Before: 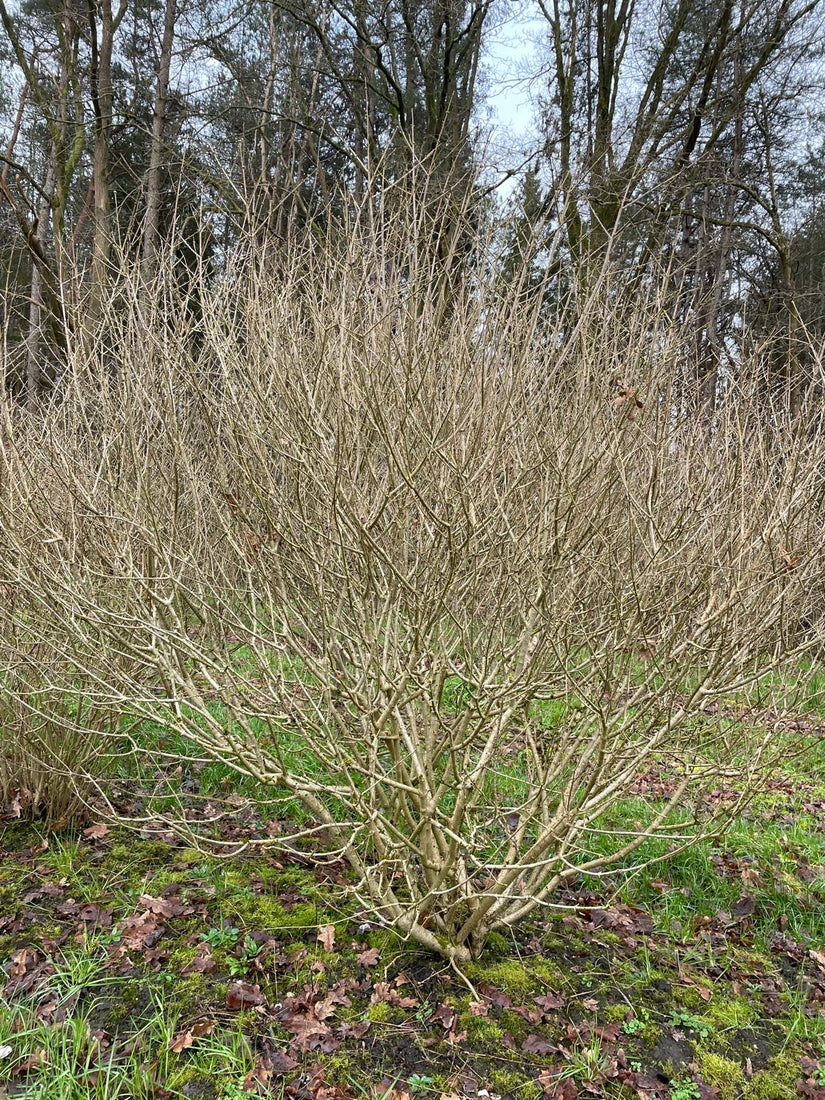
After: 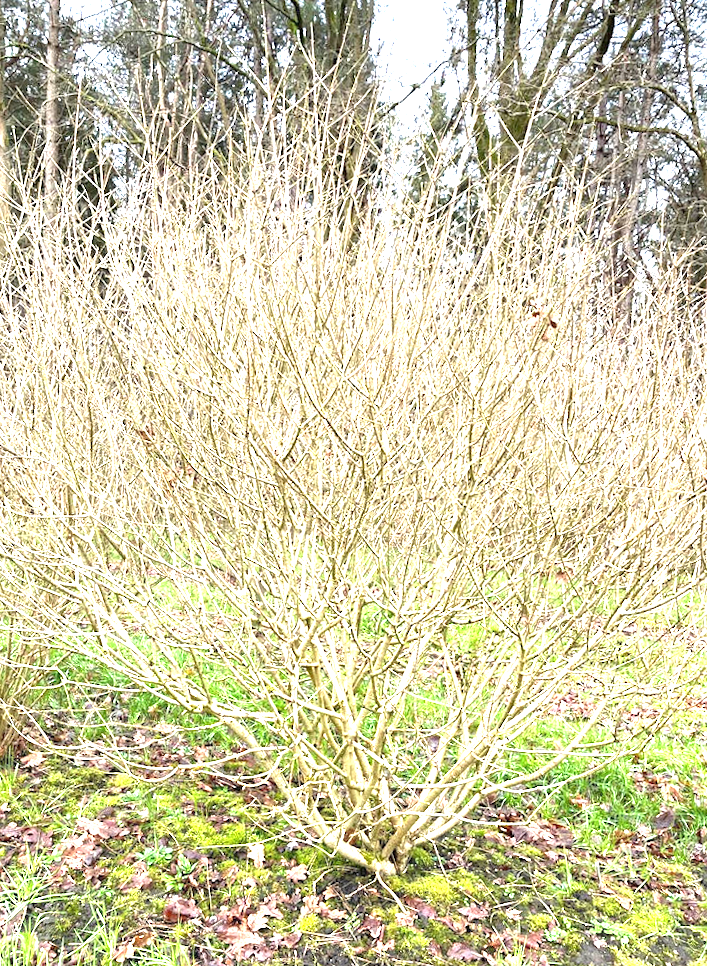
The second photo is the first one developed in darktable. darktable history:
rotate and perspective: rotation 0.074°, lens shift (vertical) 0.096, lens shift (horizontal) -0.041, crop left 0.043, crop right 0.952, crop top 0.024, crop bottom 0.979
exposure: exposure 2 EV, compensate highlight preservation false
crop and rotate: angle 1.96°, left 5.673%, top 5.673%
